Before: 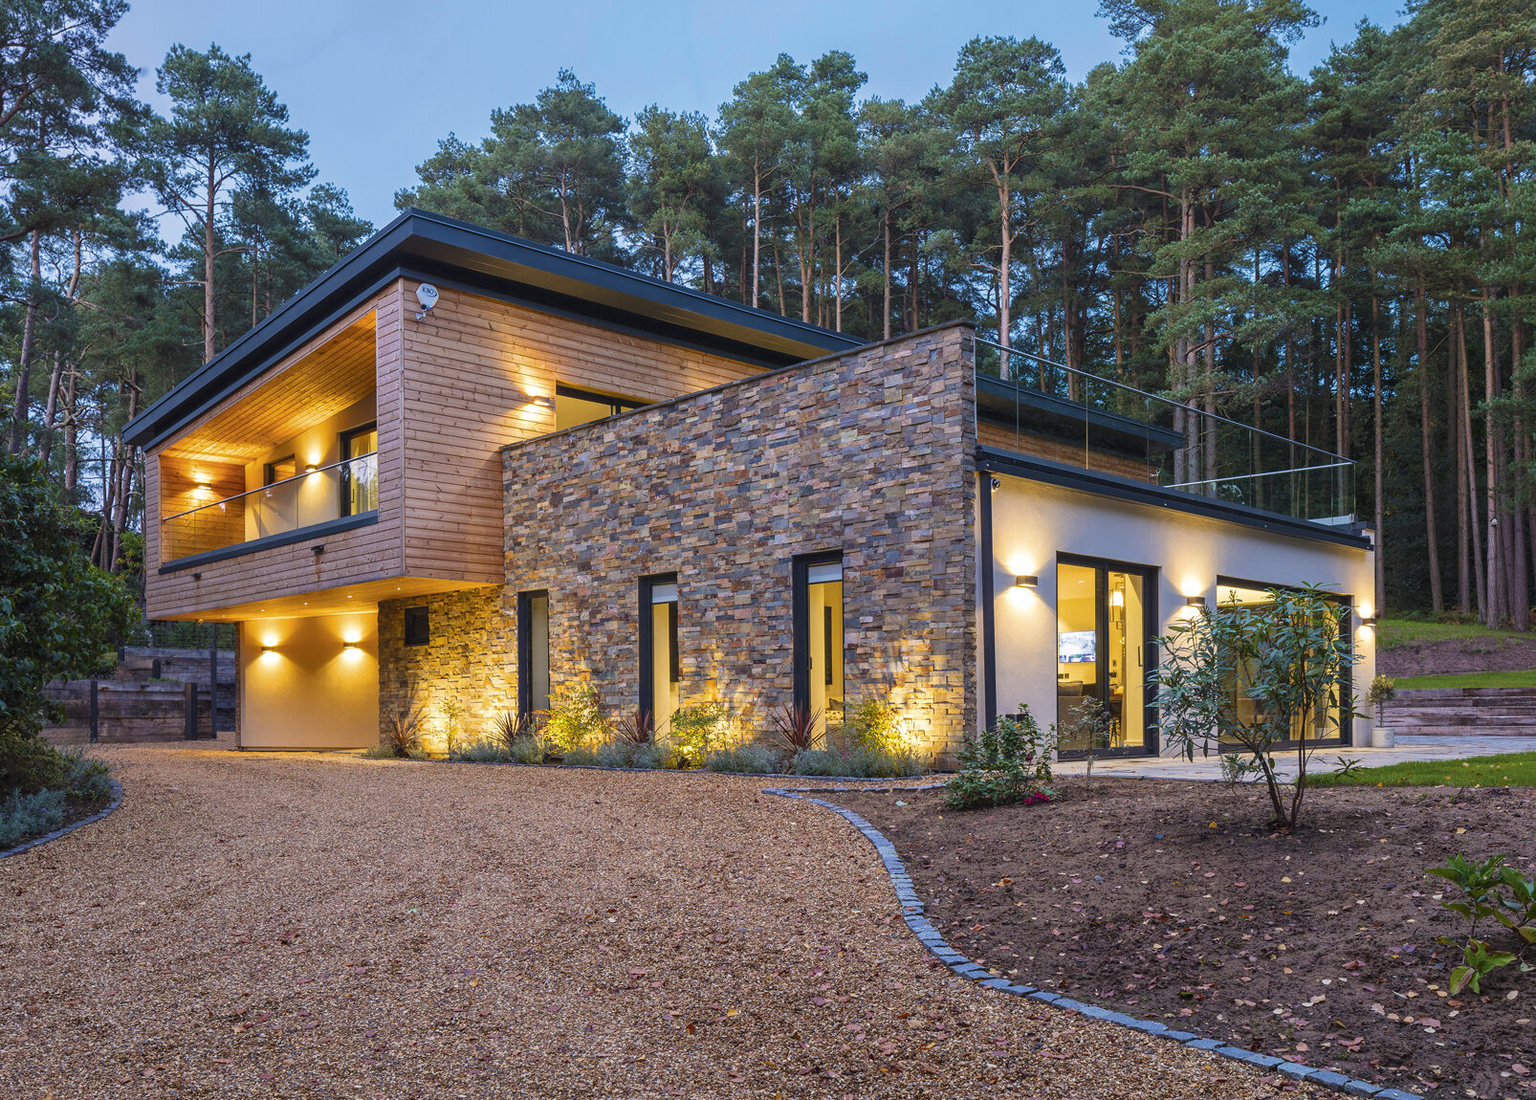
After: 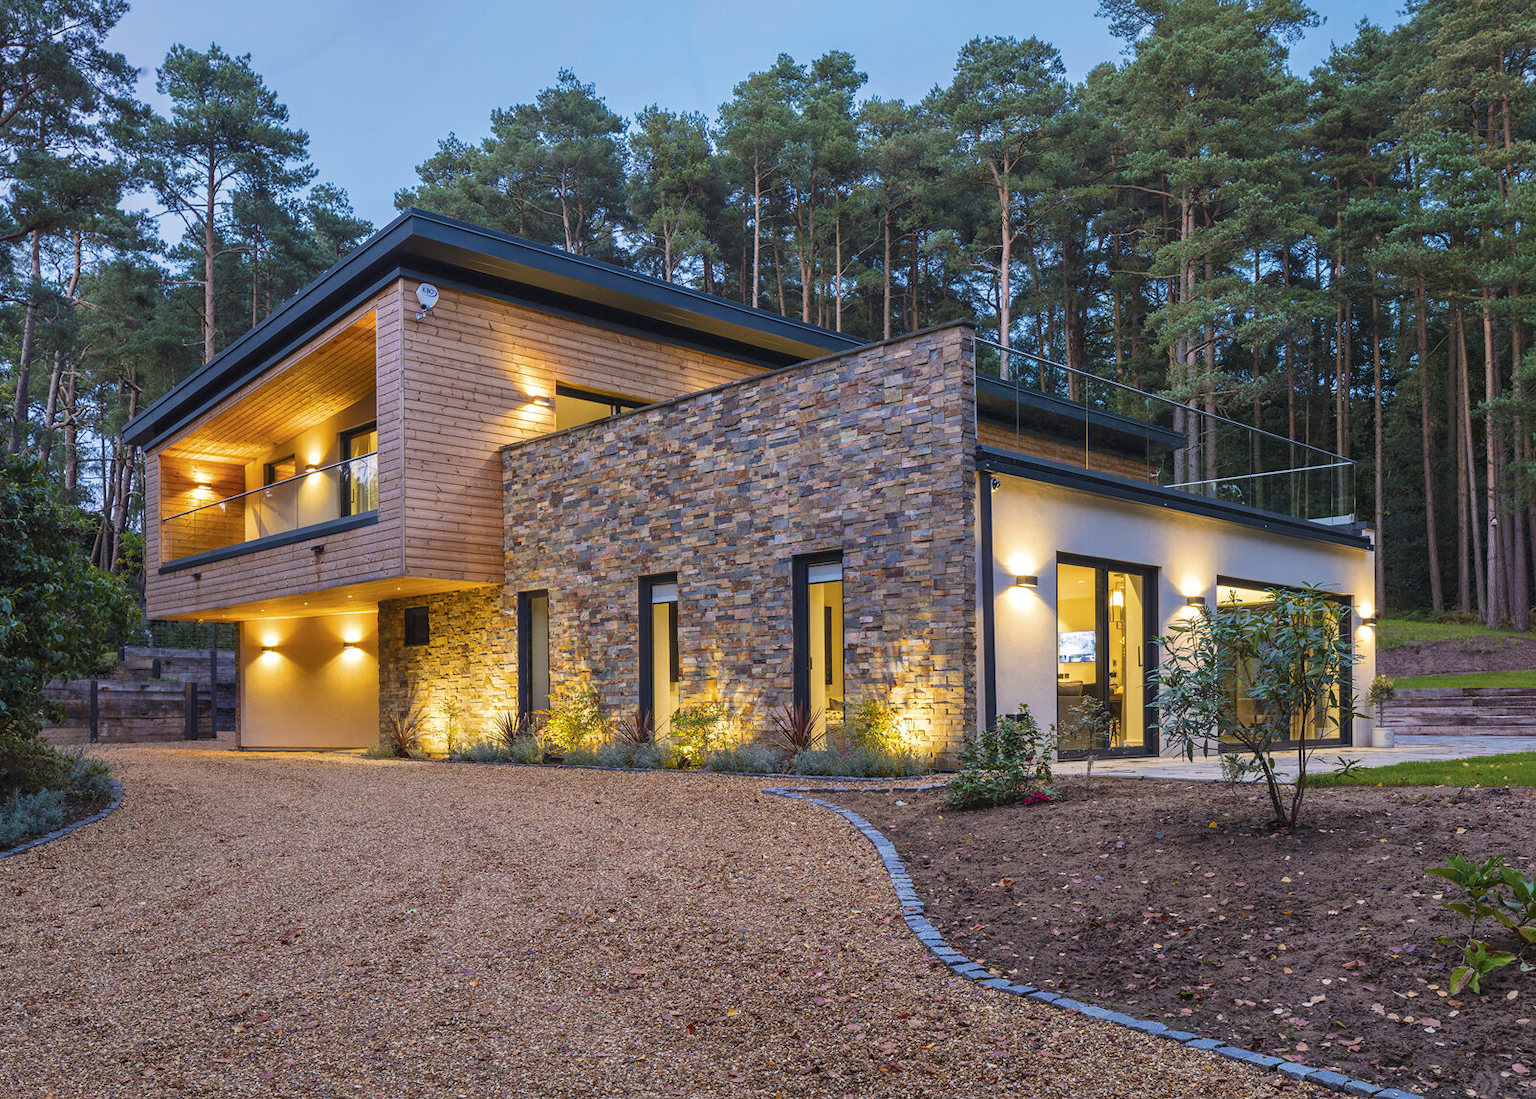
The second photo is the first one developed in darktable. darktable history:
shadows and highlights: shadows 31.71, highlights -32.64, soften with gaussian
